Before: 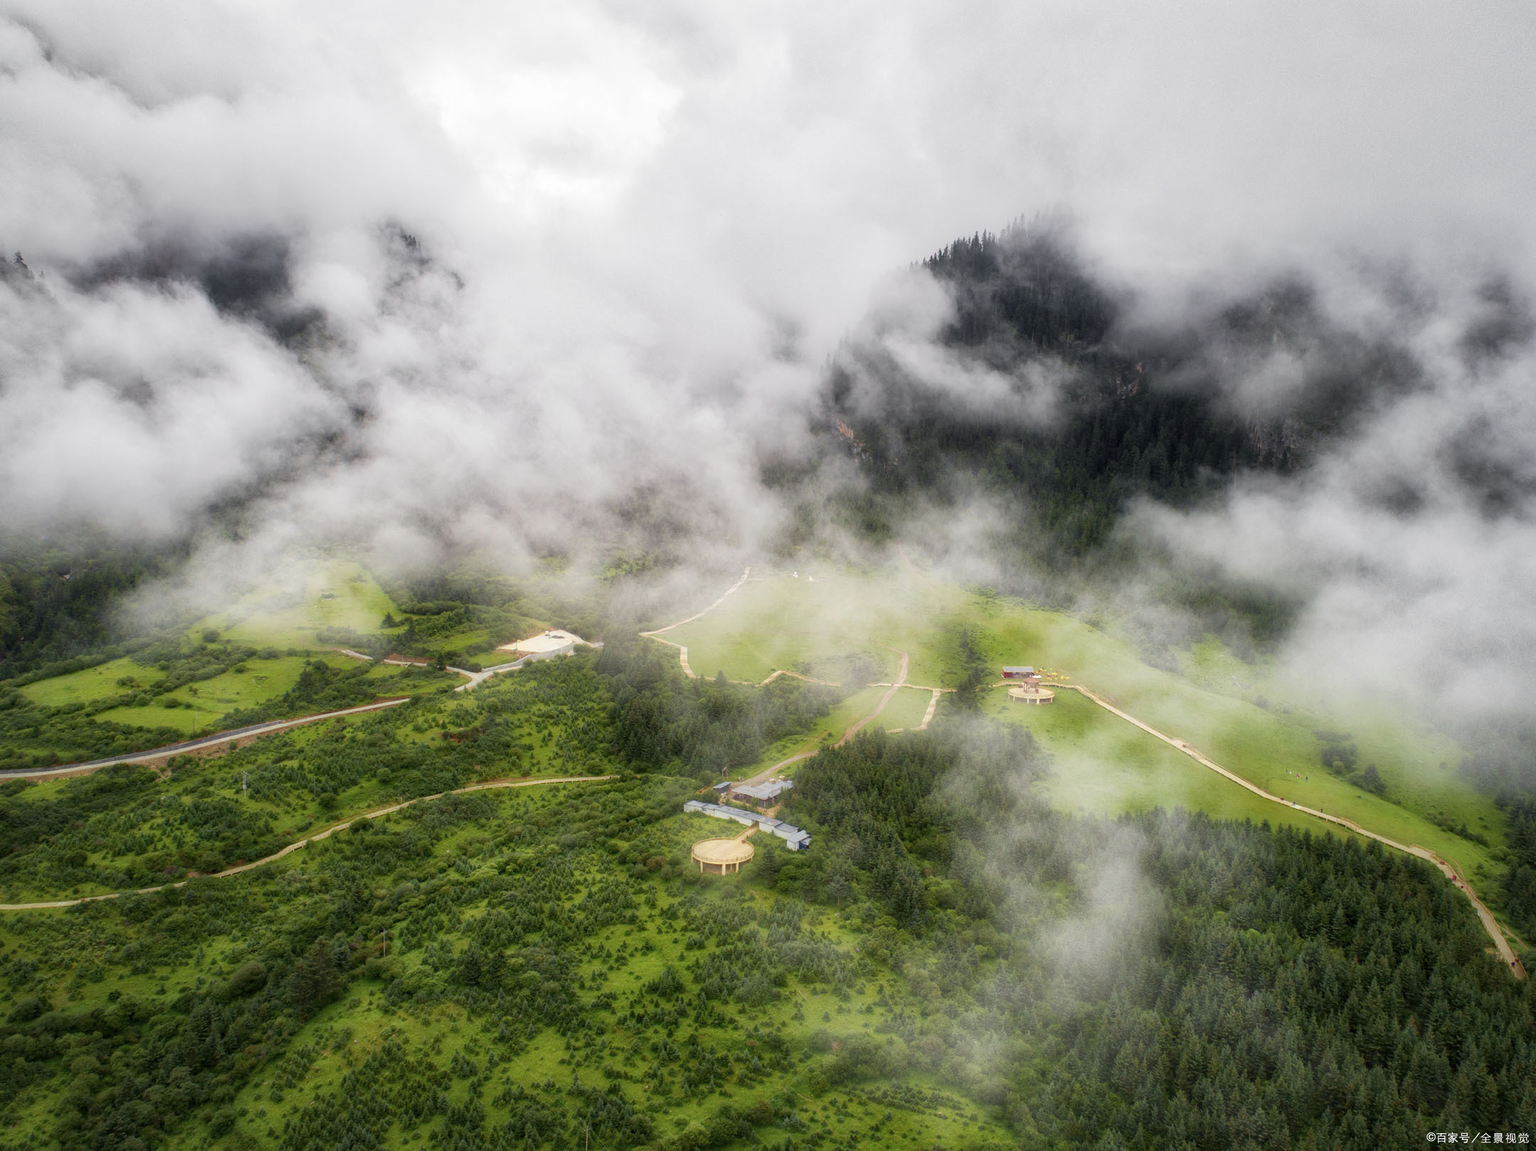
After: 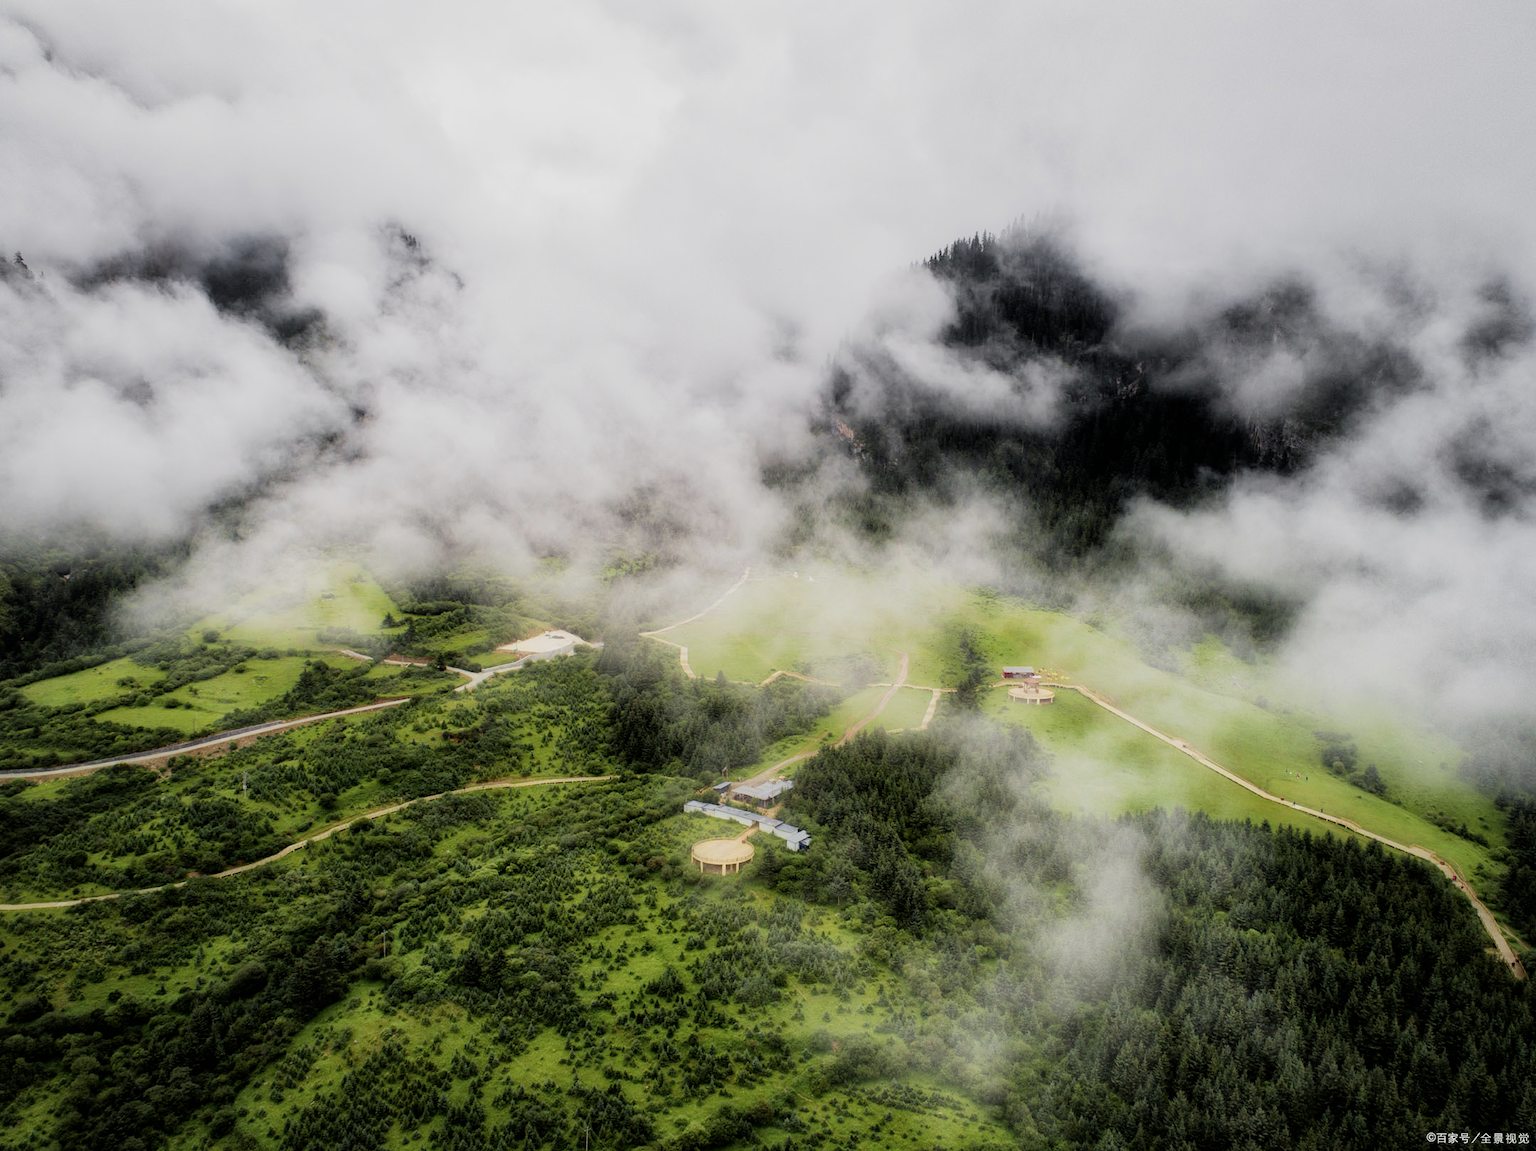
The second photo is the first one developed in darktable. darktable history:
filmic rgb: black relative exposure -5.02 EV, white relative exposure 3.97 EV, hardness 2.9, contrast 1.297
